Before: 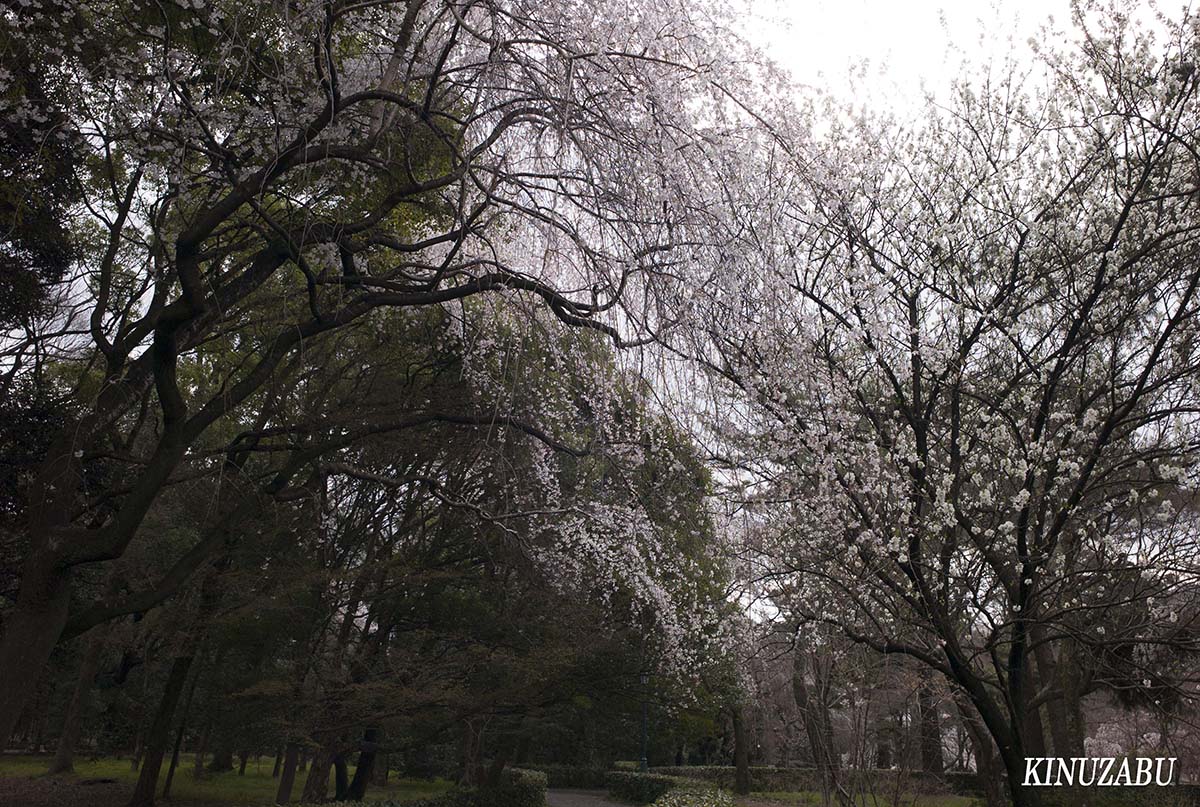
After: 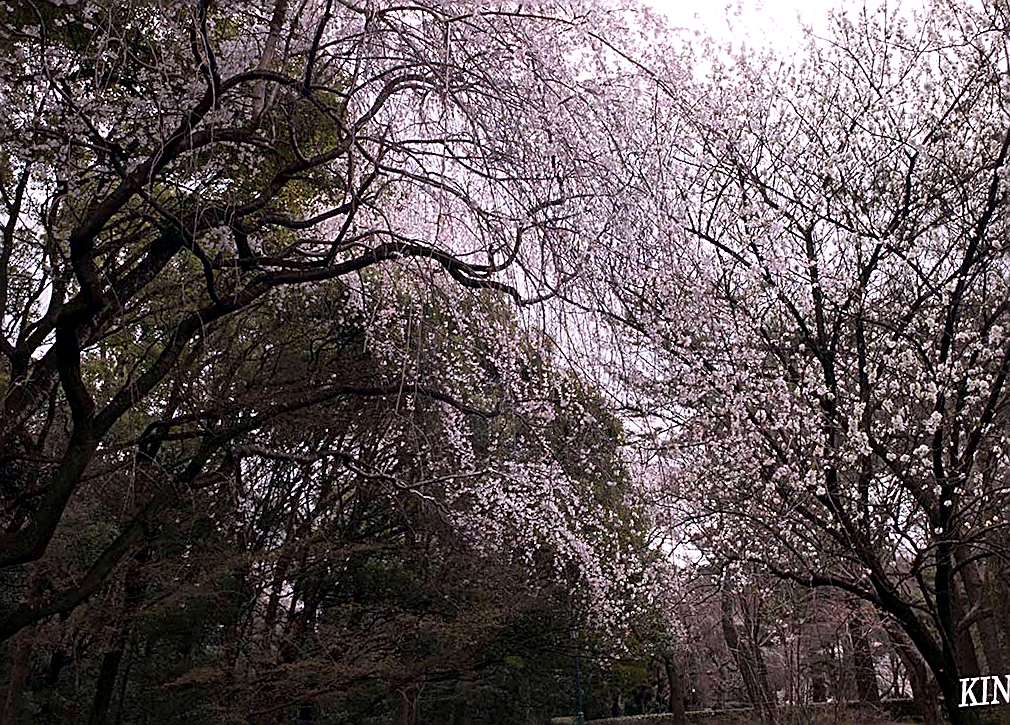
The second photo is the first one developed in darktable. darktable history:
white balance: red 1.05, blue 1.072
sharpen: amount 0.901
local contrast: mode bilateral grid, contrast 20, coarseness 50, detail 144%, midtone range 0.2
crop and rotate: left 10.071%, top 10.071%, right 10.02%, bottom 10.02%
rotate and perspective: rotation -4.98°, automatic cropping off
